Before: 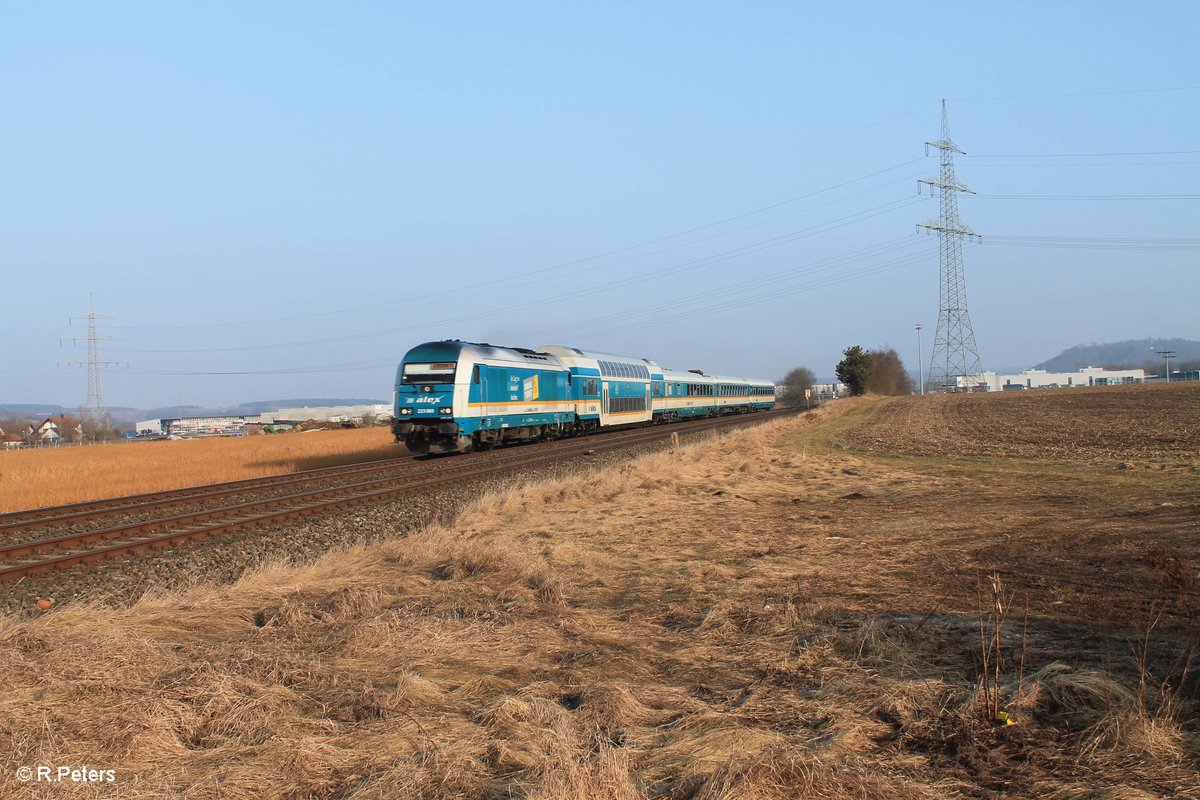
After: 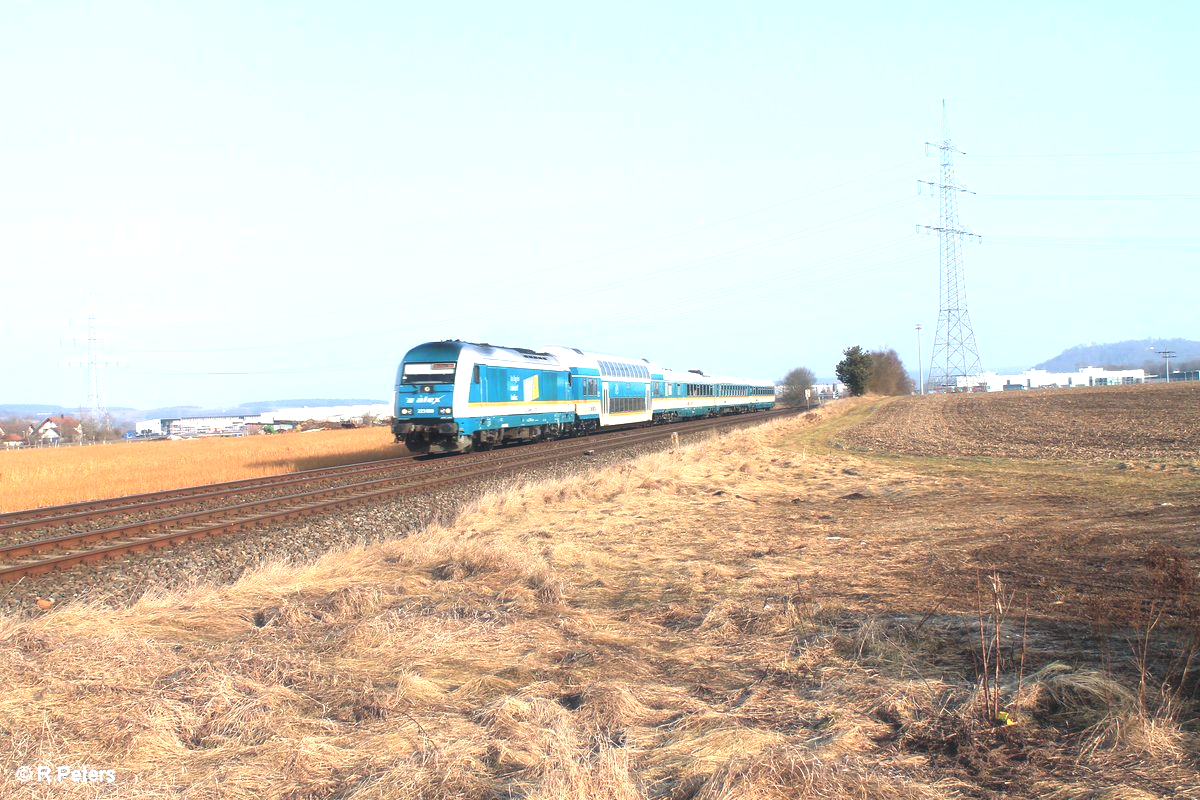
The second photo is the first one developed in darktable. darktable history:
white balance: red 0.98, blue 1.034
exposure: black level correction 0, exposure 1.2 EV, compensate highlight preservation false
haze removal: strength -0.09, distance 0.358, compatibility mode true, adaptive false
